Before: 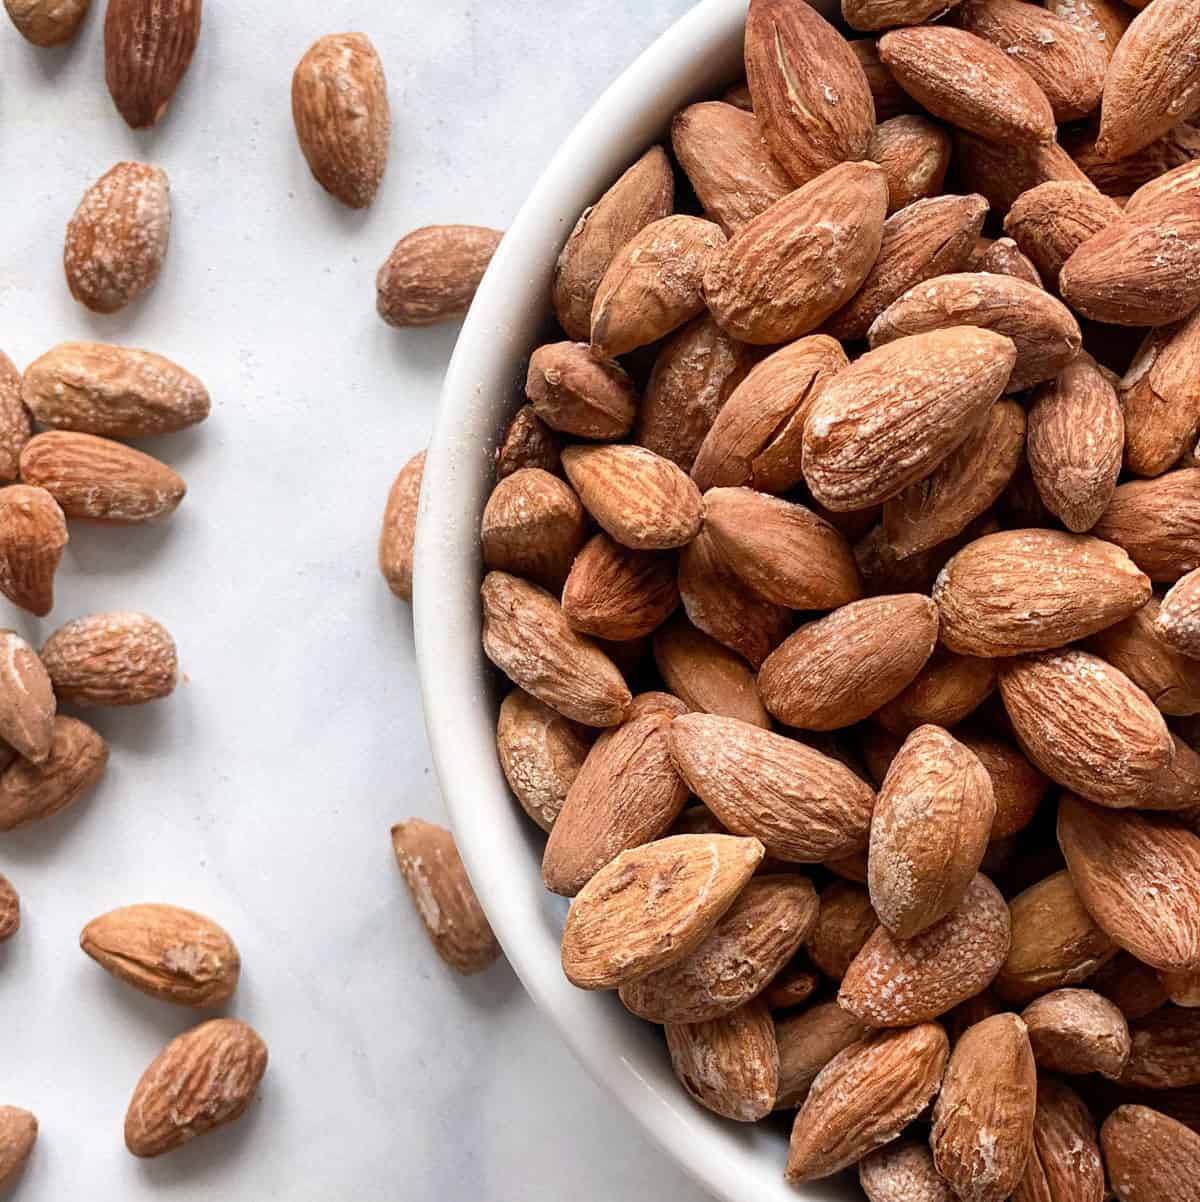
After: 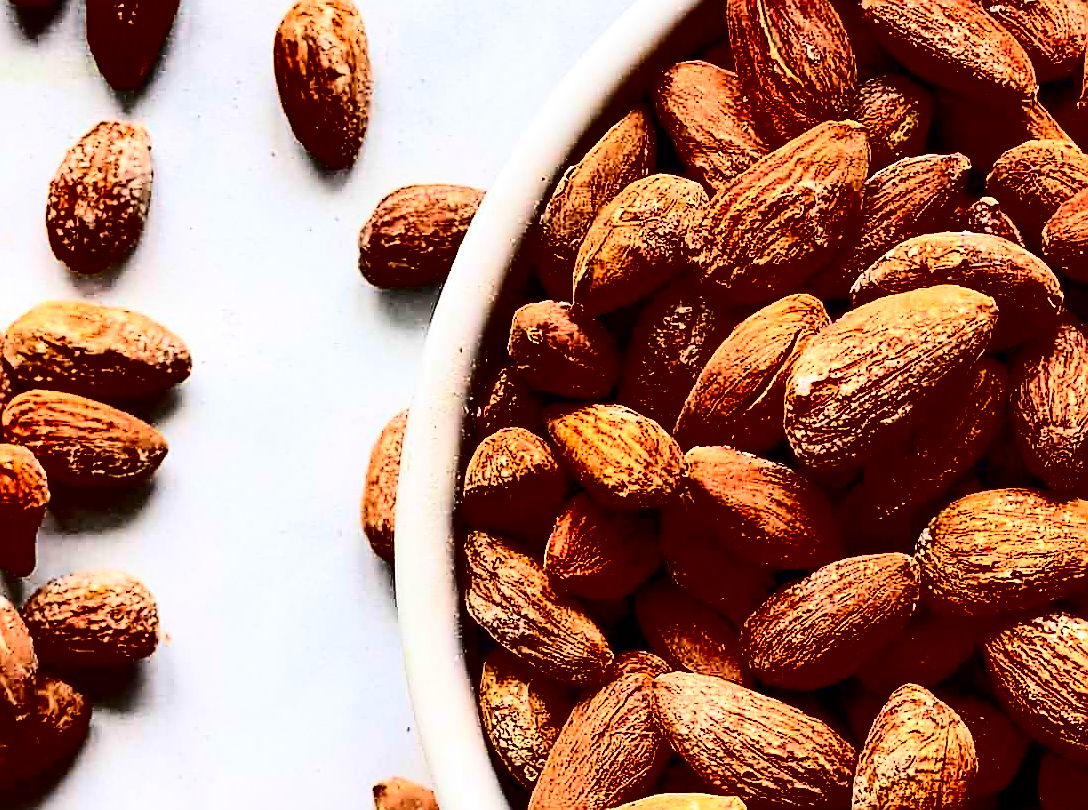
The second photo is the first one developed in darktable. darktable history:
contrast brightness saturation: contrast 0.77, brightness -1, saturation 1
sharpen: radius 1.4, amount 1.25, threshold 0.7
crop: left 1.509%, top 3.452%, right 7.696%, bottom 28.452%
